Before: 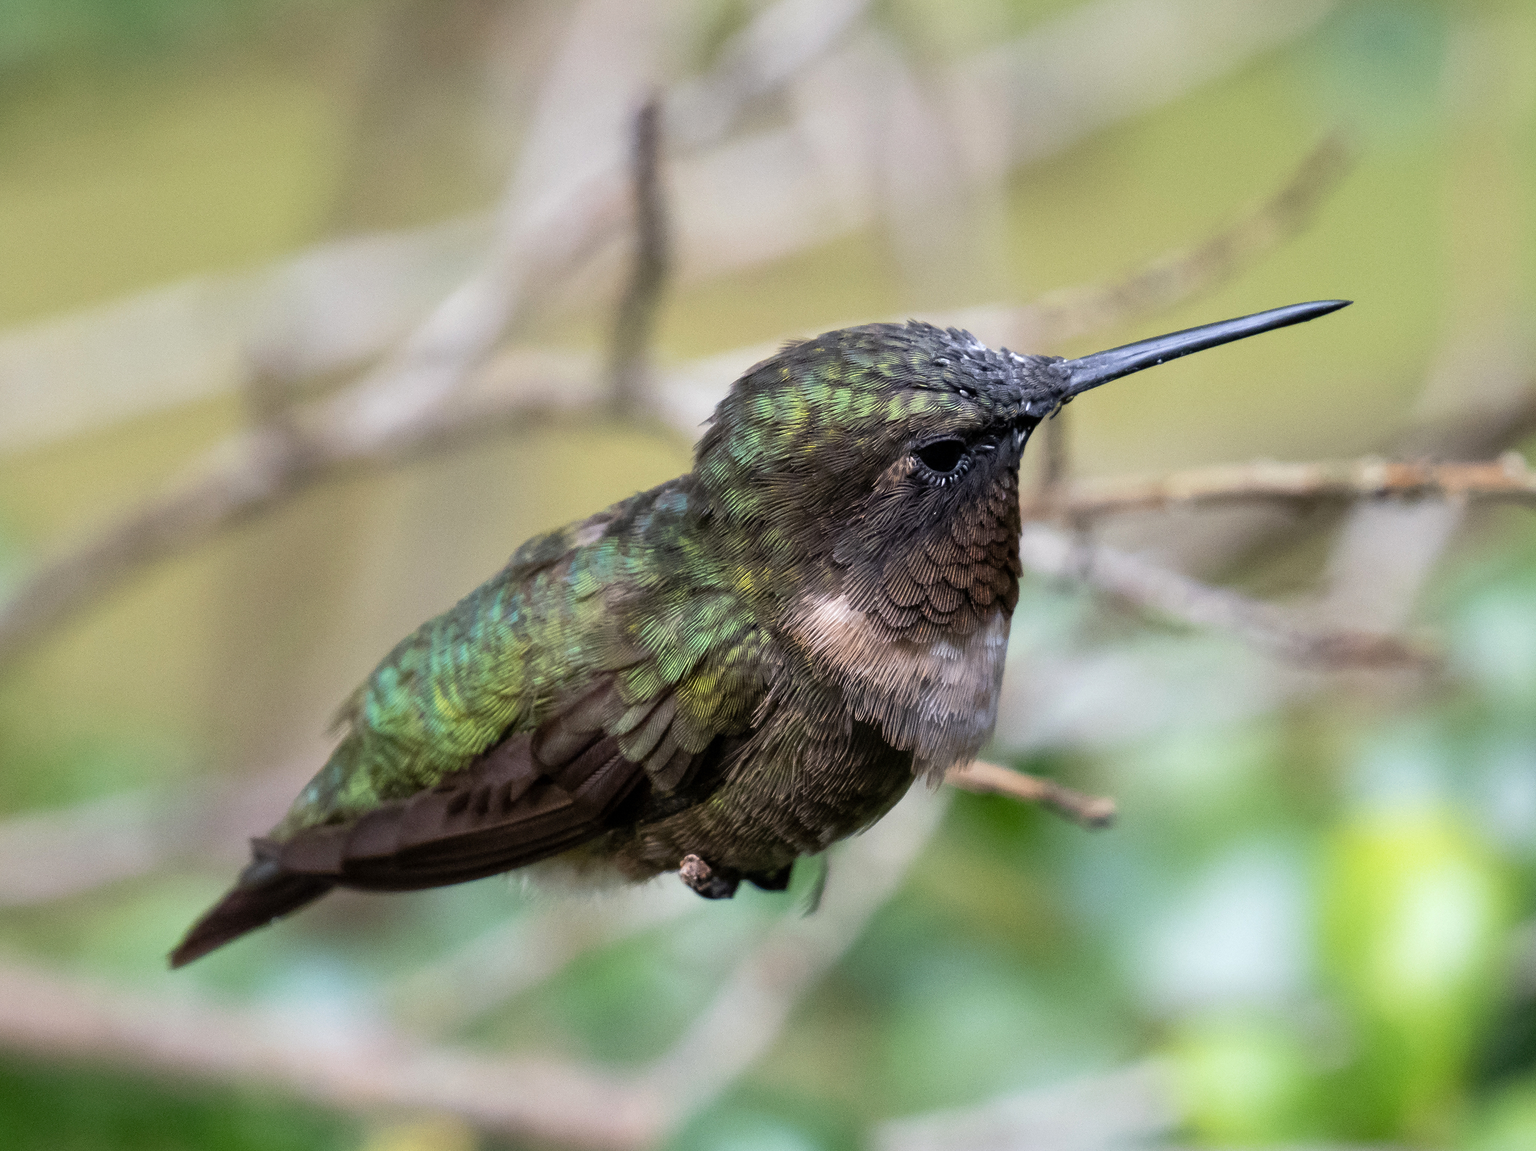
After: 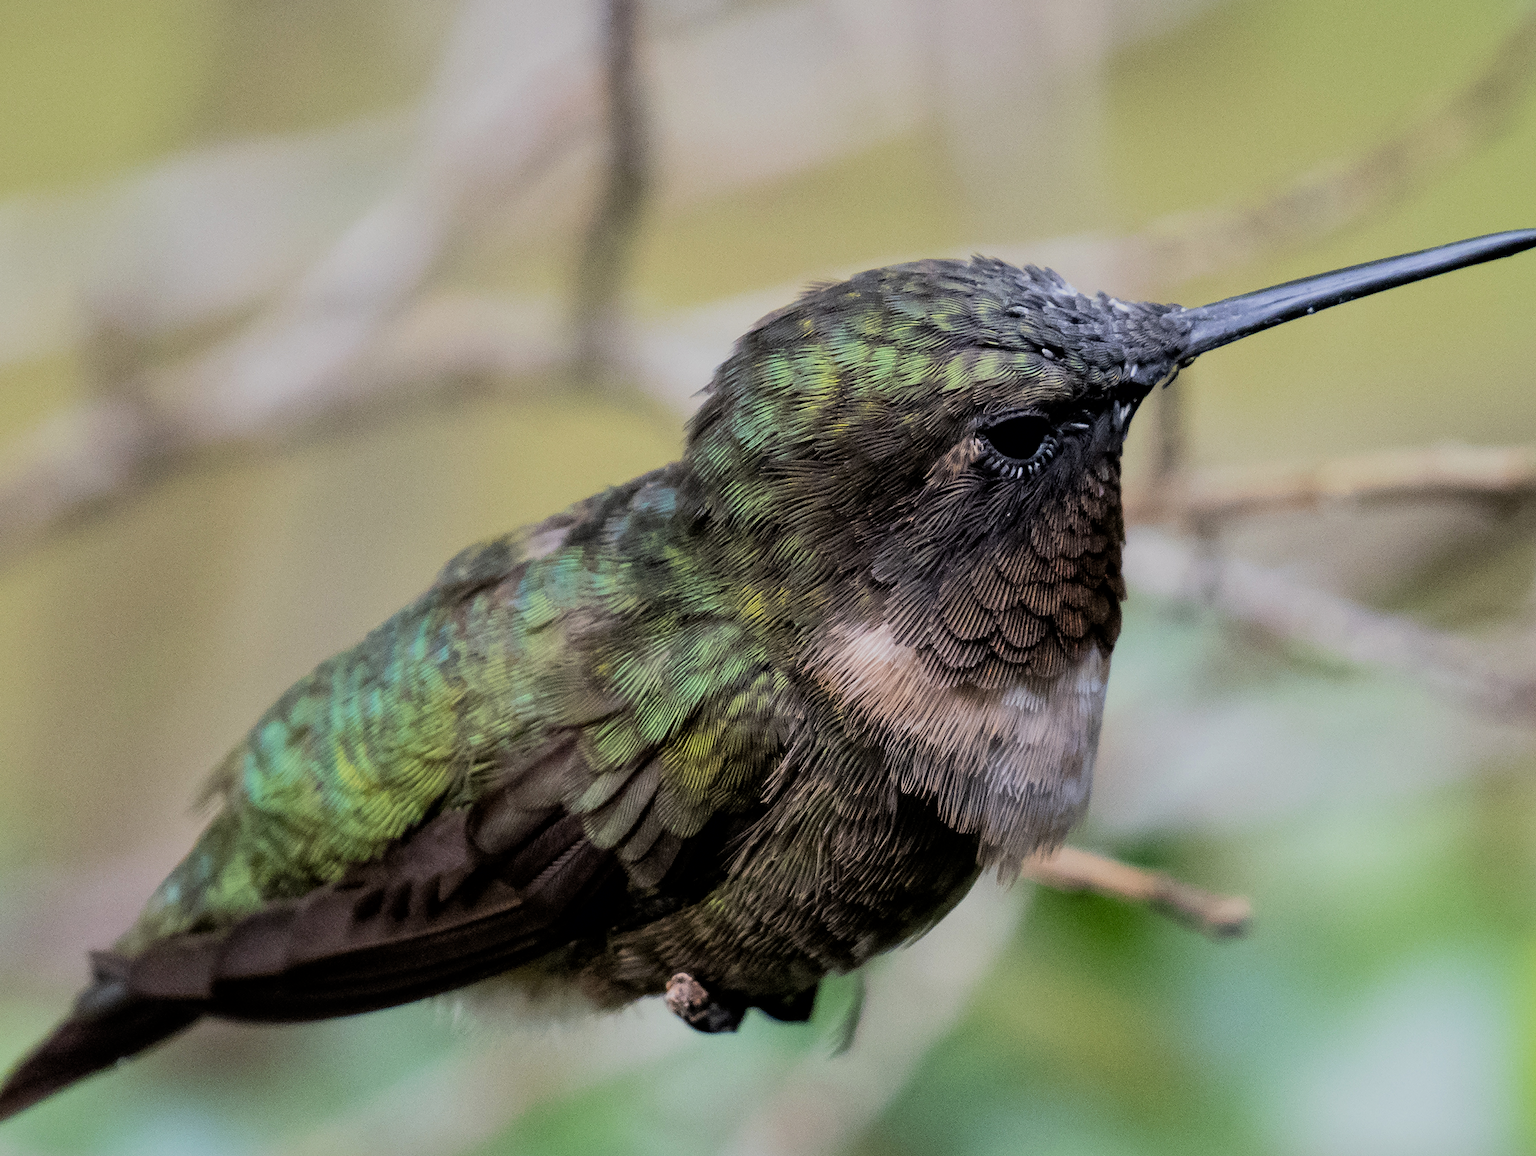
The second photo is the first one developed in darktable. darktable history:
crop and rotate: left 12.023%, top 11.344%, right 13.531%, bottom 13.837%
filmic rgb: black relative exposure -7.32 EV, white relative exposure 5.09 EV, hardness 3.2, color science v6 (2022)
local contrast: mode bilateral grid, contrast 9, coarseness 25, detail 115%, midtone range 0.2
